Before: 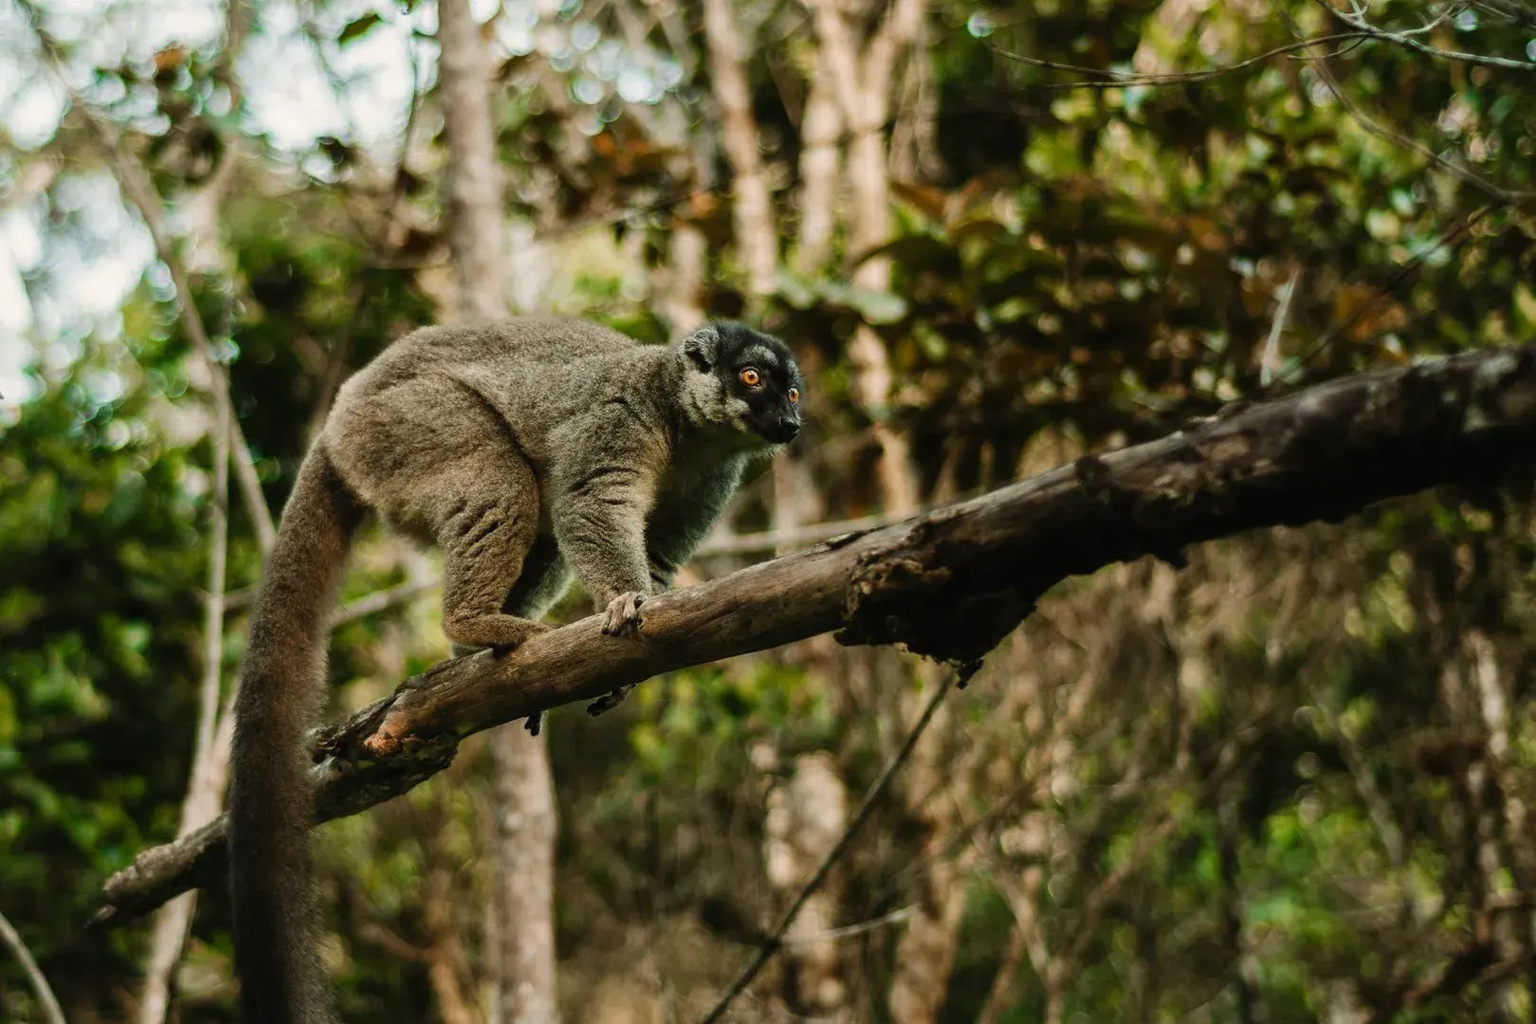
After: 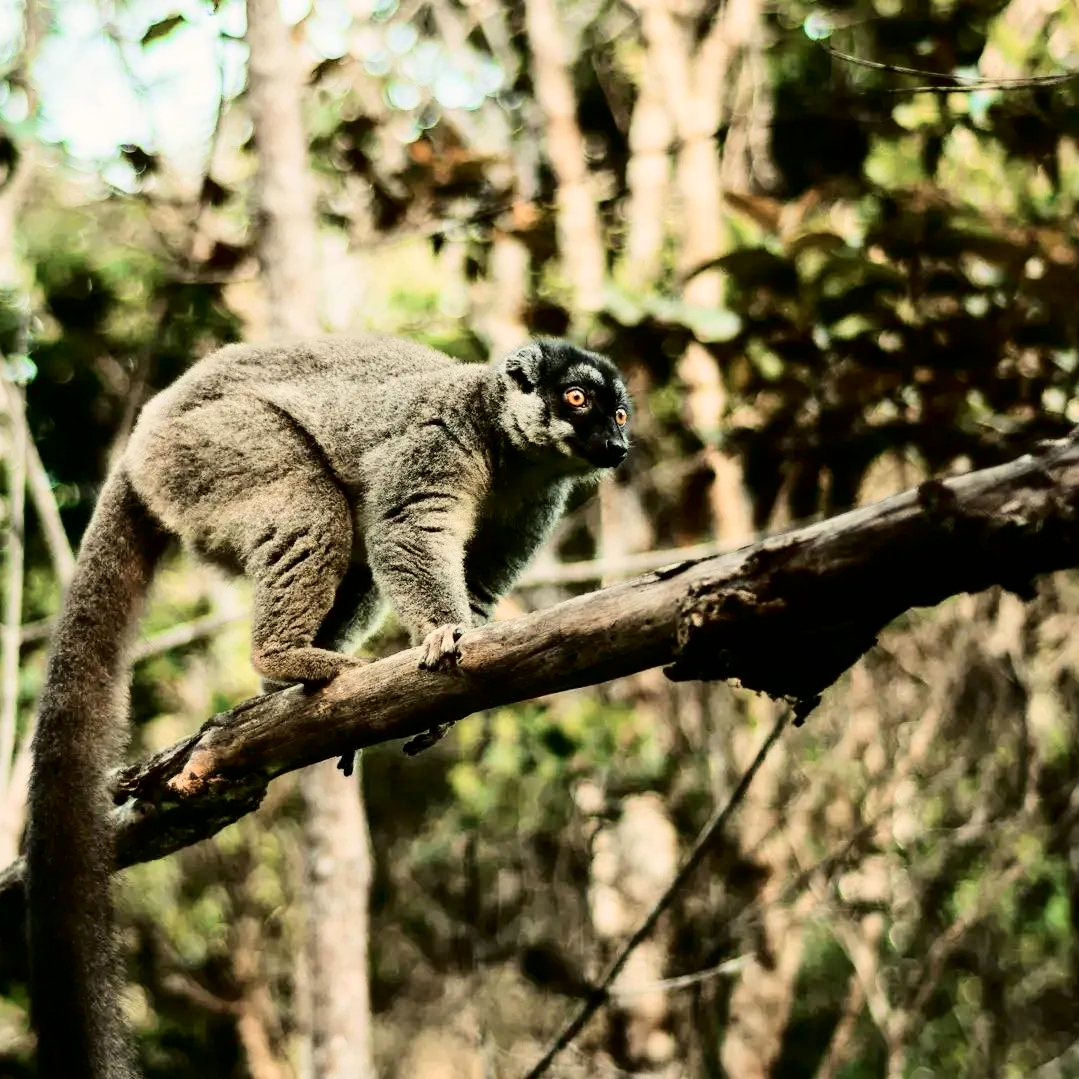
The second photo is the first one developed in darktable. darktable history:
tone curve: curves: ch0 [(0, 0) (0.004, 0) (0.133, 0.071) (0.325, 0.456) (0.832, 0.957) (1, 1)], color space Lab, independent channels, preserve colors none
crop and rotate: left 13.337%, right 19.997%
